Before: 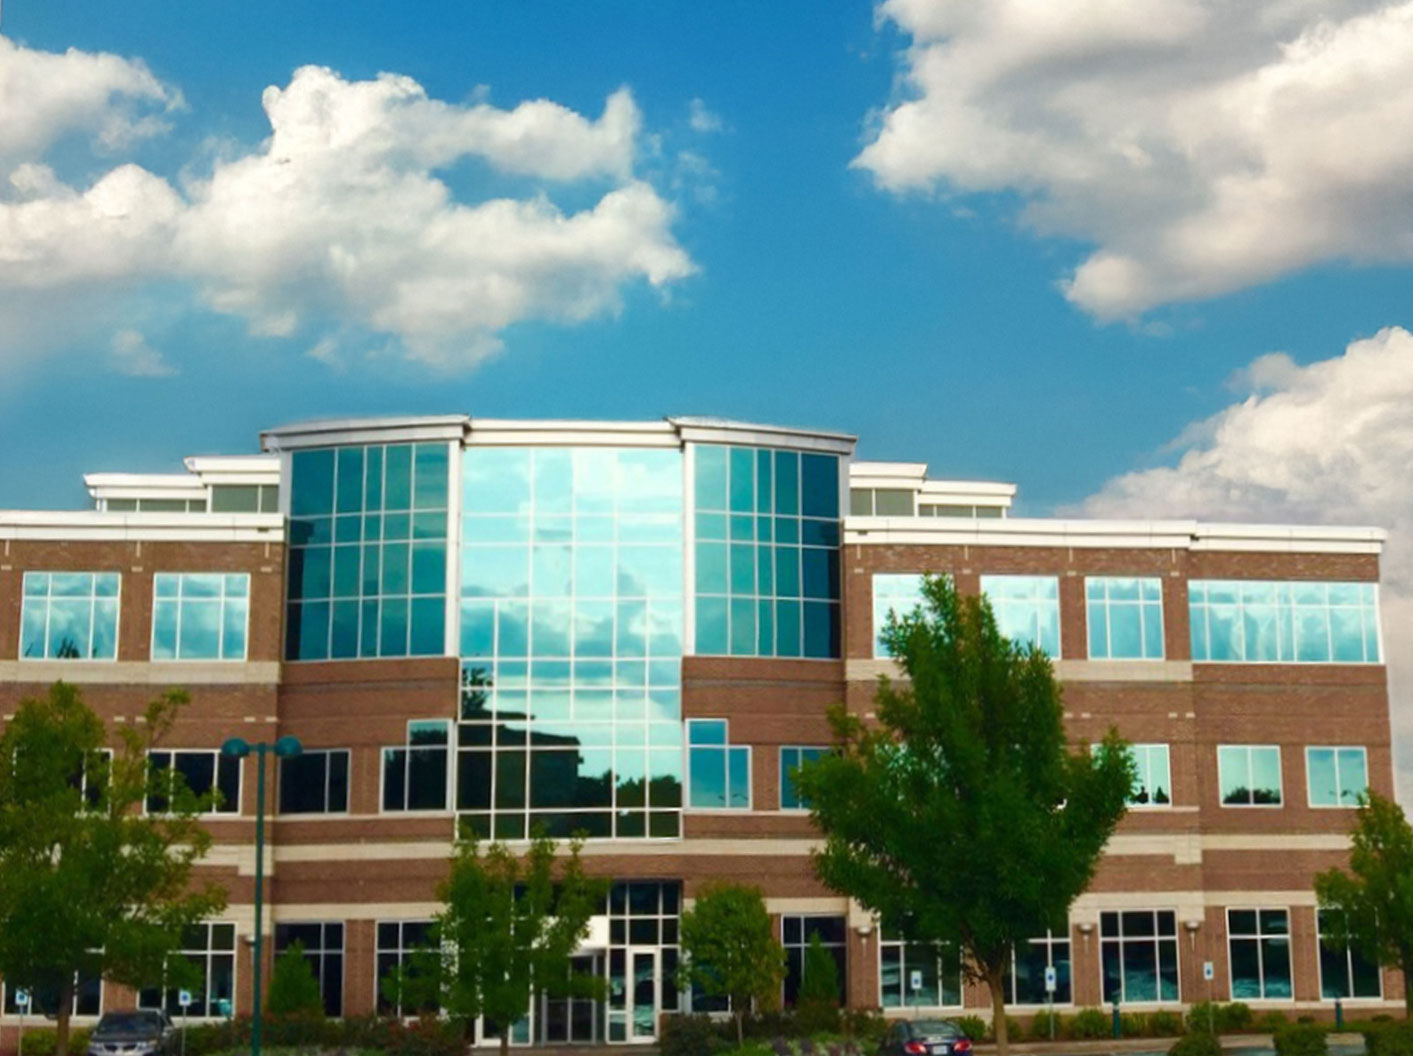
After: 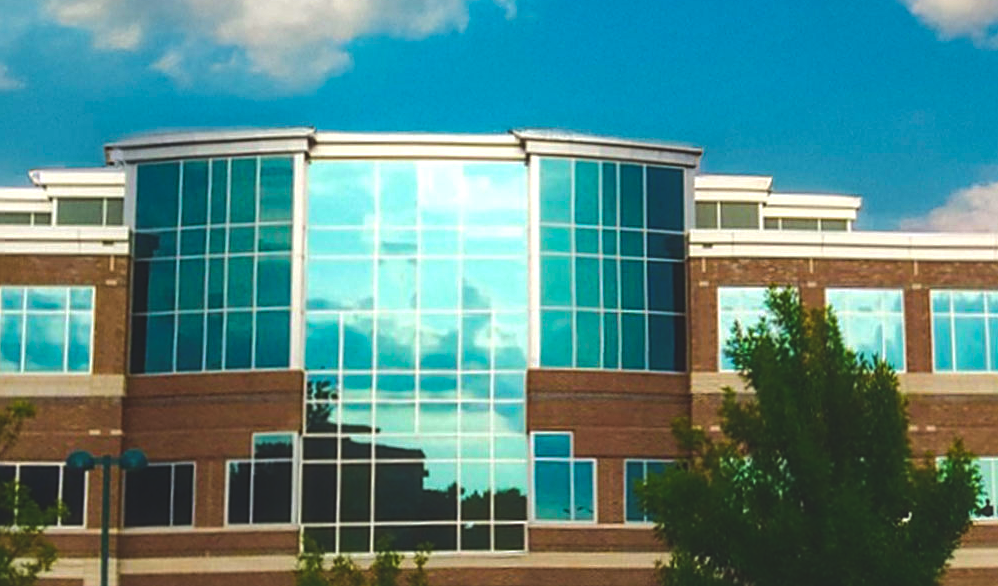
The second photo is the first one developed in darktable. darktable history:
contrast equalizer: y [[0.5, 0.488, 0.462, 0.461, 0.491, 0.5], [0.5 ×6], [0.5 ×6], [0 ×6], [0 ×6]]
exposure: black level correction -0.037, exposure -0.497 EV, compensate exposure bias true, compensate highlight preservation false
sharpen: on, module defaults
local contrast: on, module defaults
tone equalizer: mask exposure compensation -0.487 EV
crop: left 11.006%, top 27.209%, right 18.321%, bottom 17.294%
haze removal: compatibility mode true, adaptive false
color balance rgb: shadows lift › hue 85.78°, perceptual saturation grading › global saturation 30.127%, perceptual brilliance grading › highlights 17.967%, perceptual brilliance grading › mid-tones 31.101%, perceptual brilliance grading › shadows -31.483%, global vibrance 20%
